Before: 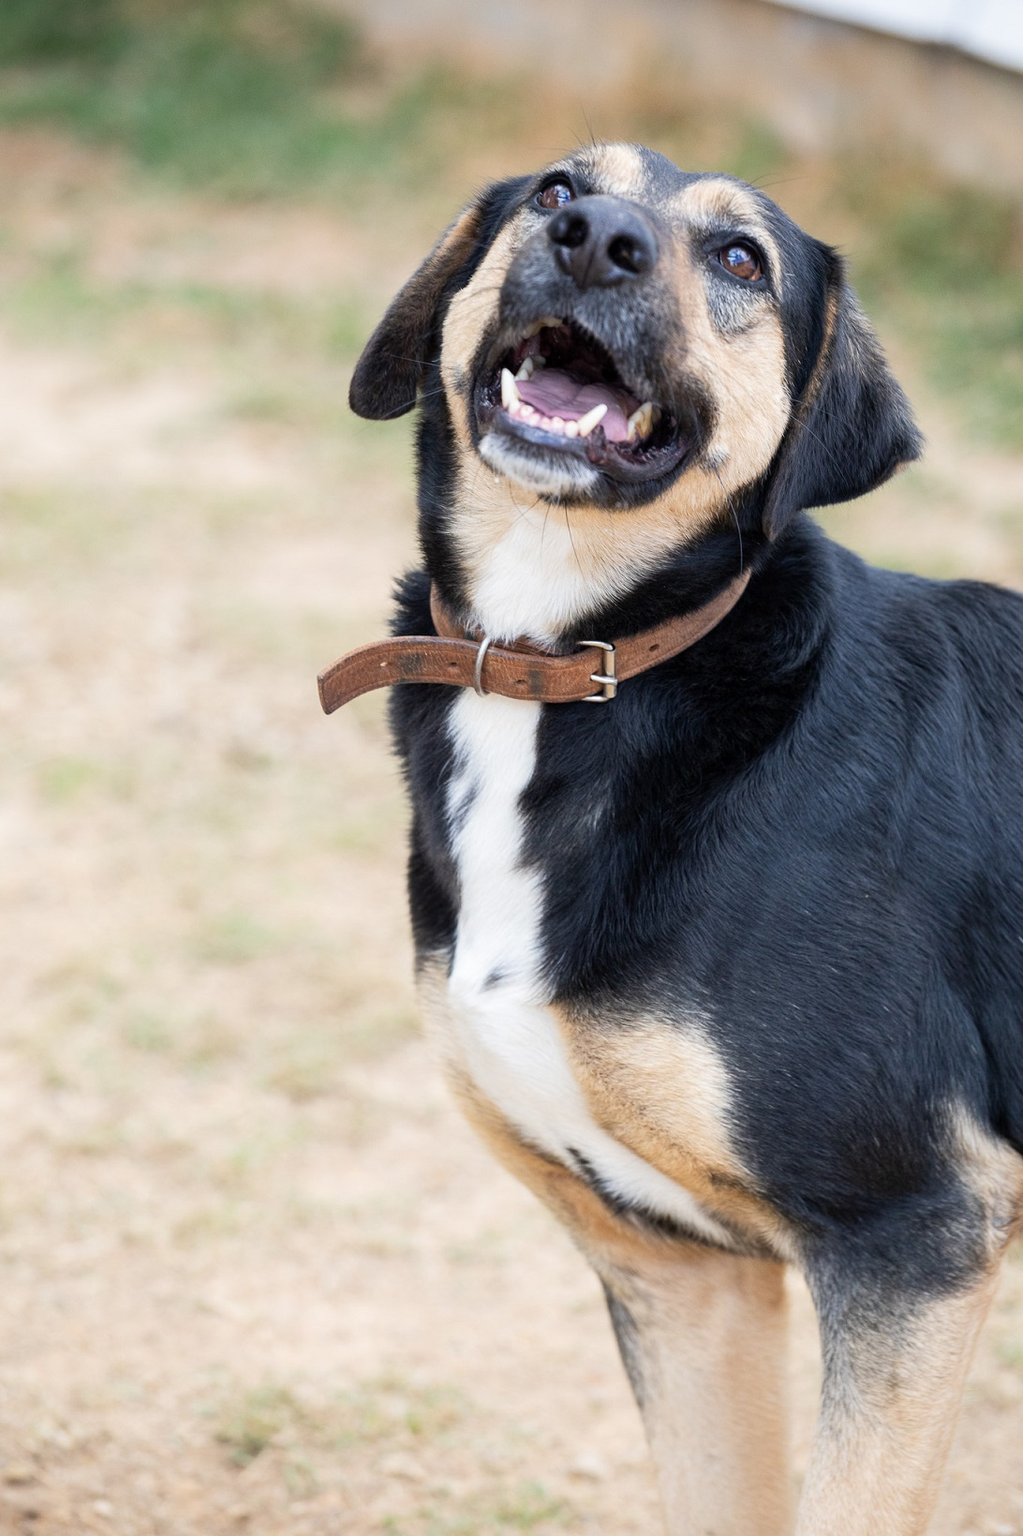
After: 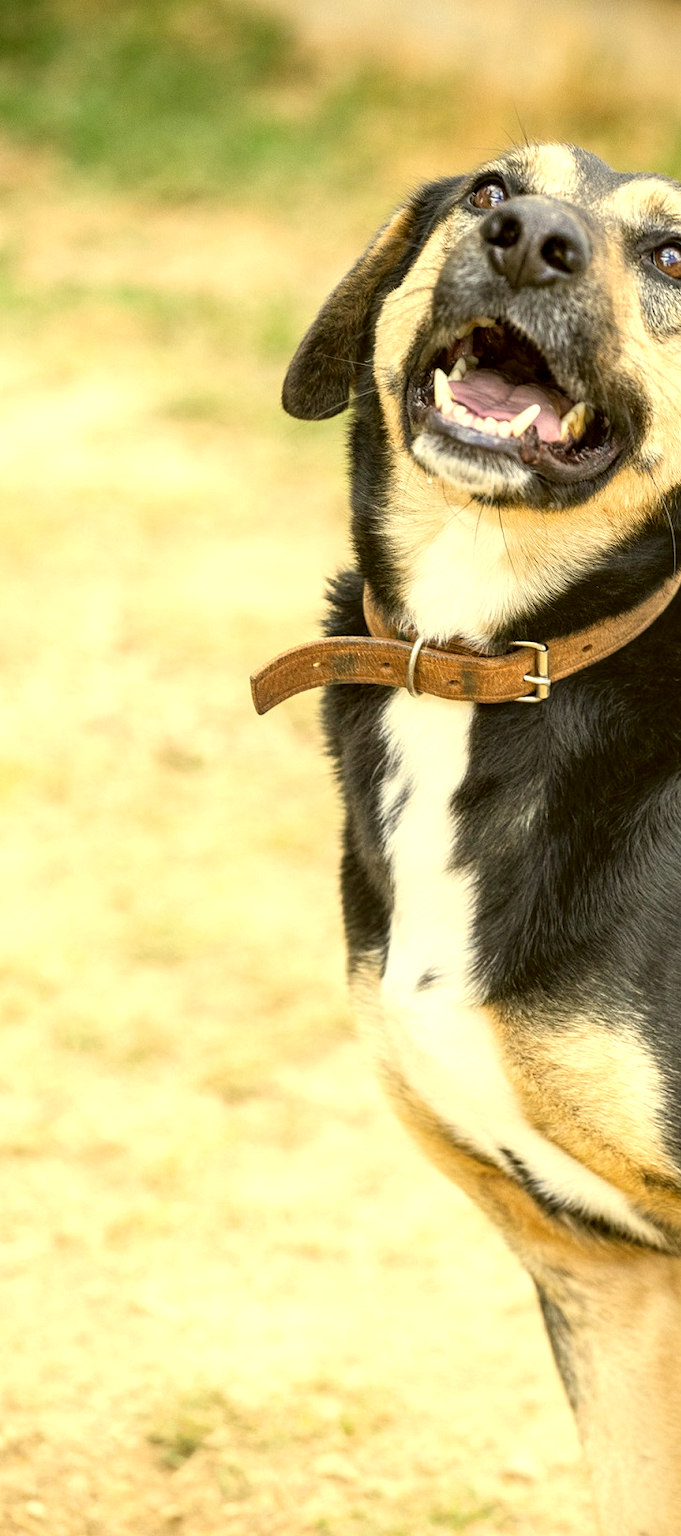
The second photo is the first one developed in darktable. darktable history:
color correction: highlights a* 0.162, highlights b* 29.53, shadows a* -0.162, shadows b* 21.09
crop and rotate: left 6.617%, right 26.717%
local contrast: on, module defaults
exposure: black level correction 0.001, exposure 0.5 EV, compensate exposure bias true, compensate highlight preservation false
